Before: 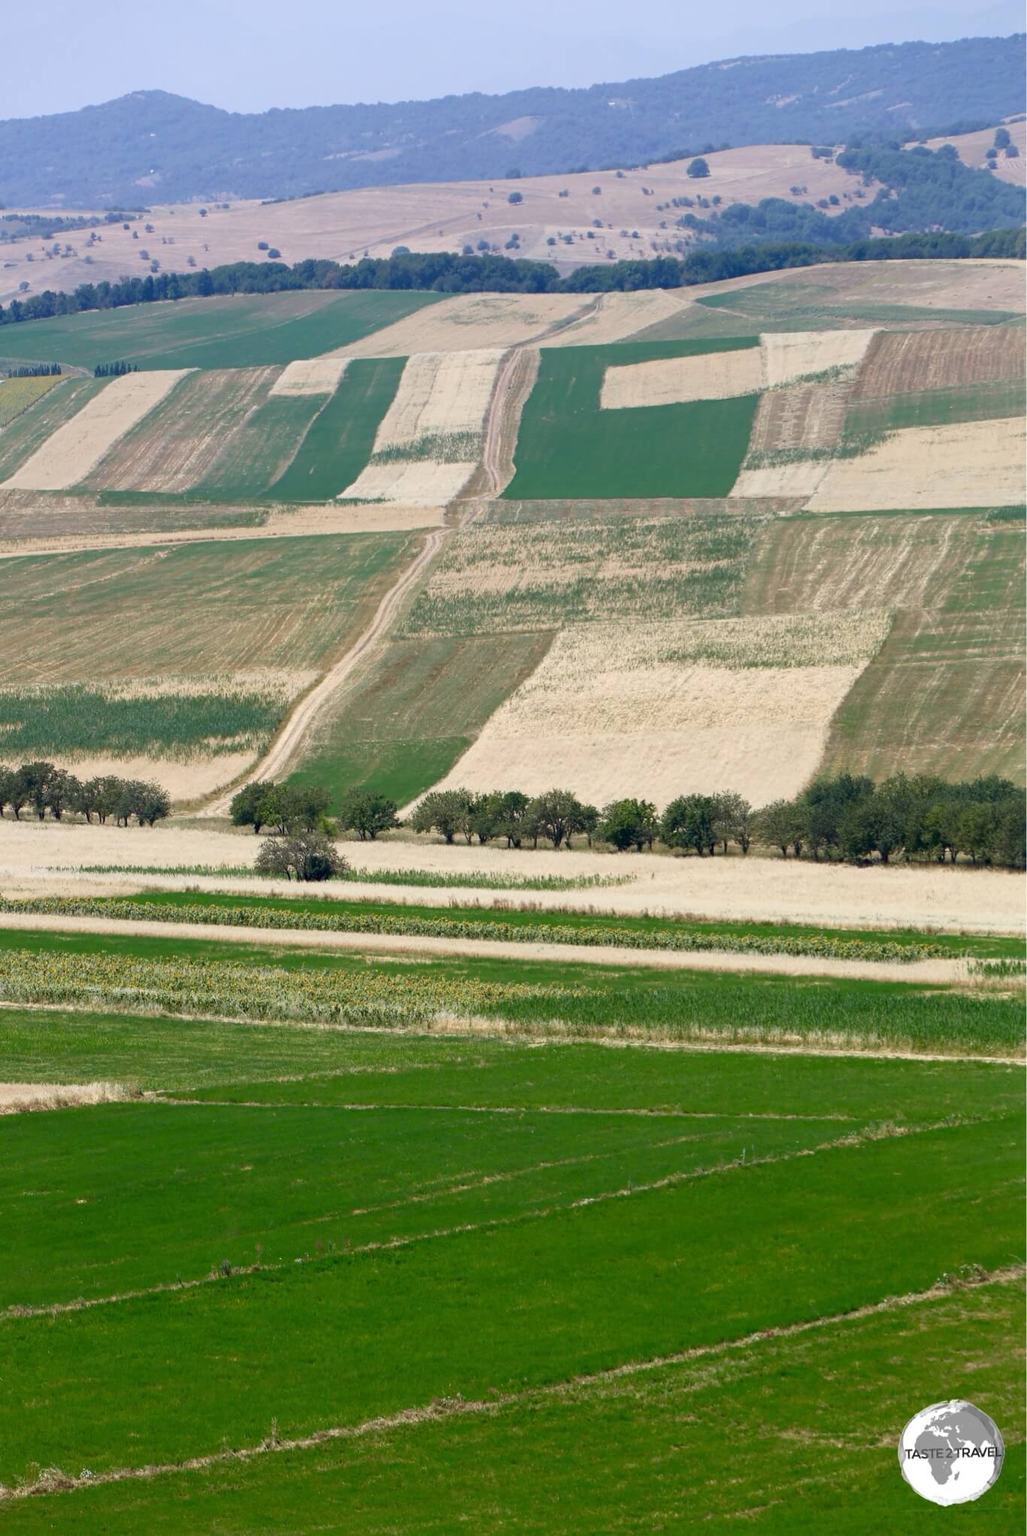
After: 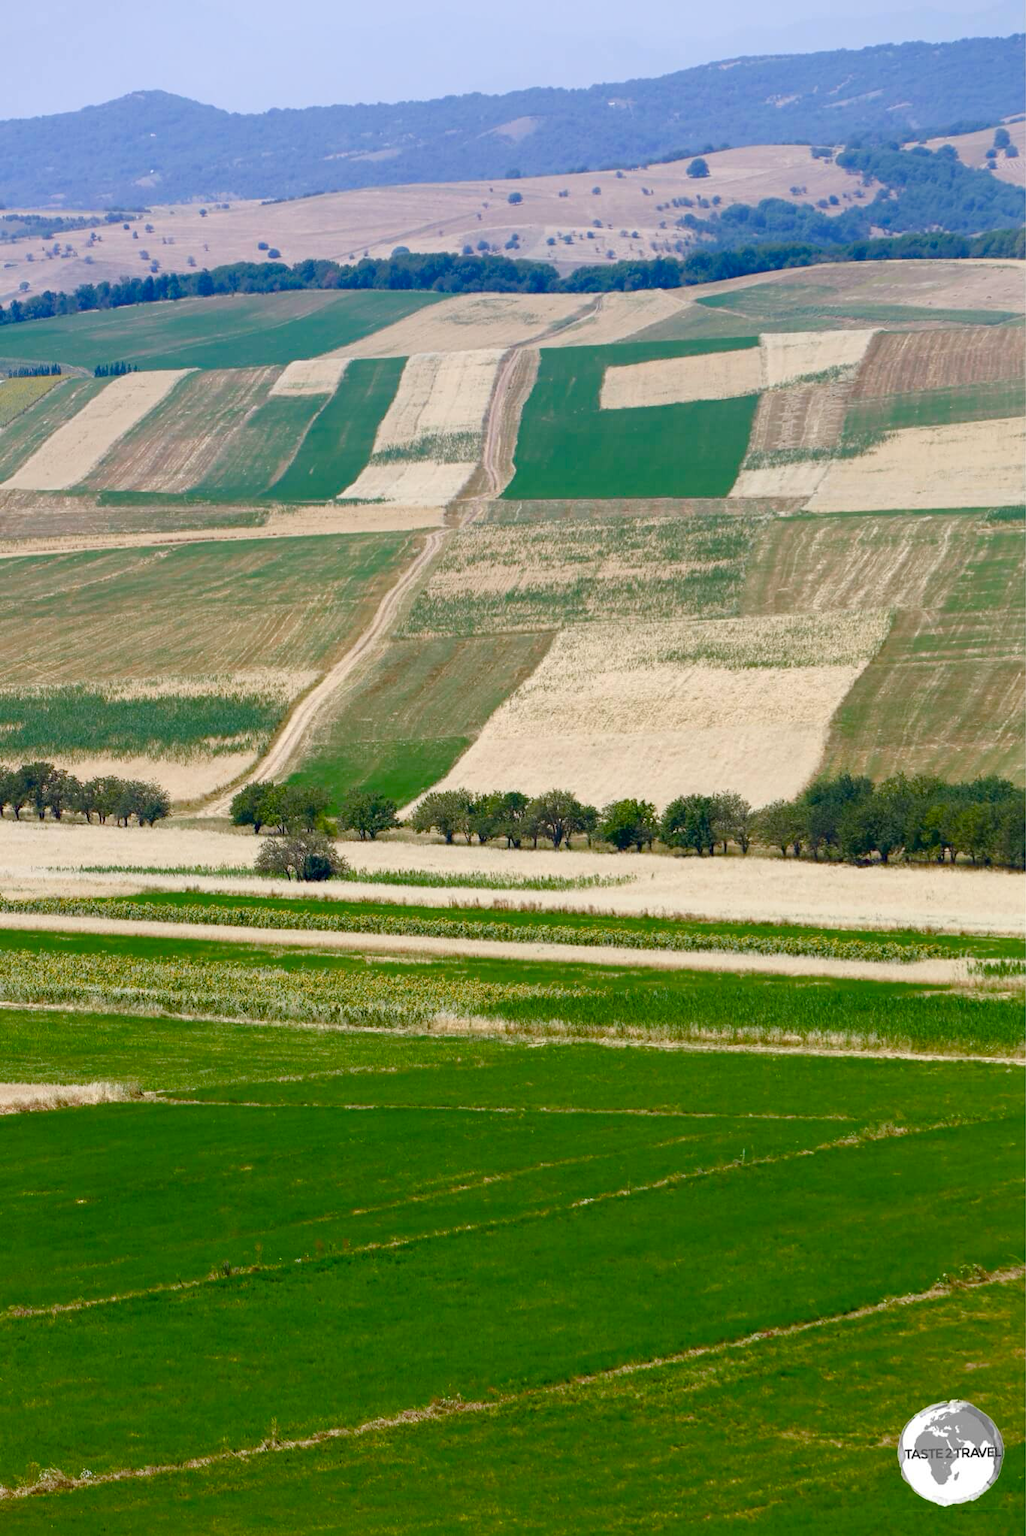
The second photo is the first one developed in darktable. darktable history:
color balance rgb: perceptual saturation grading › global saturation 20%, perceptual saturation grading › highlights -25.522%, perceptual saturation grading › shadows 49.858%, global vibrance 20%
